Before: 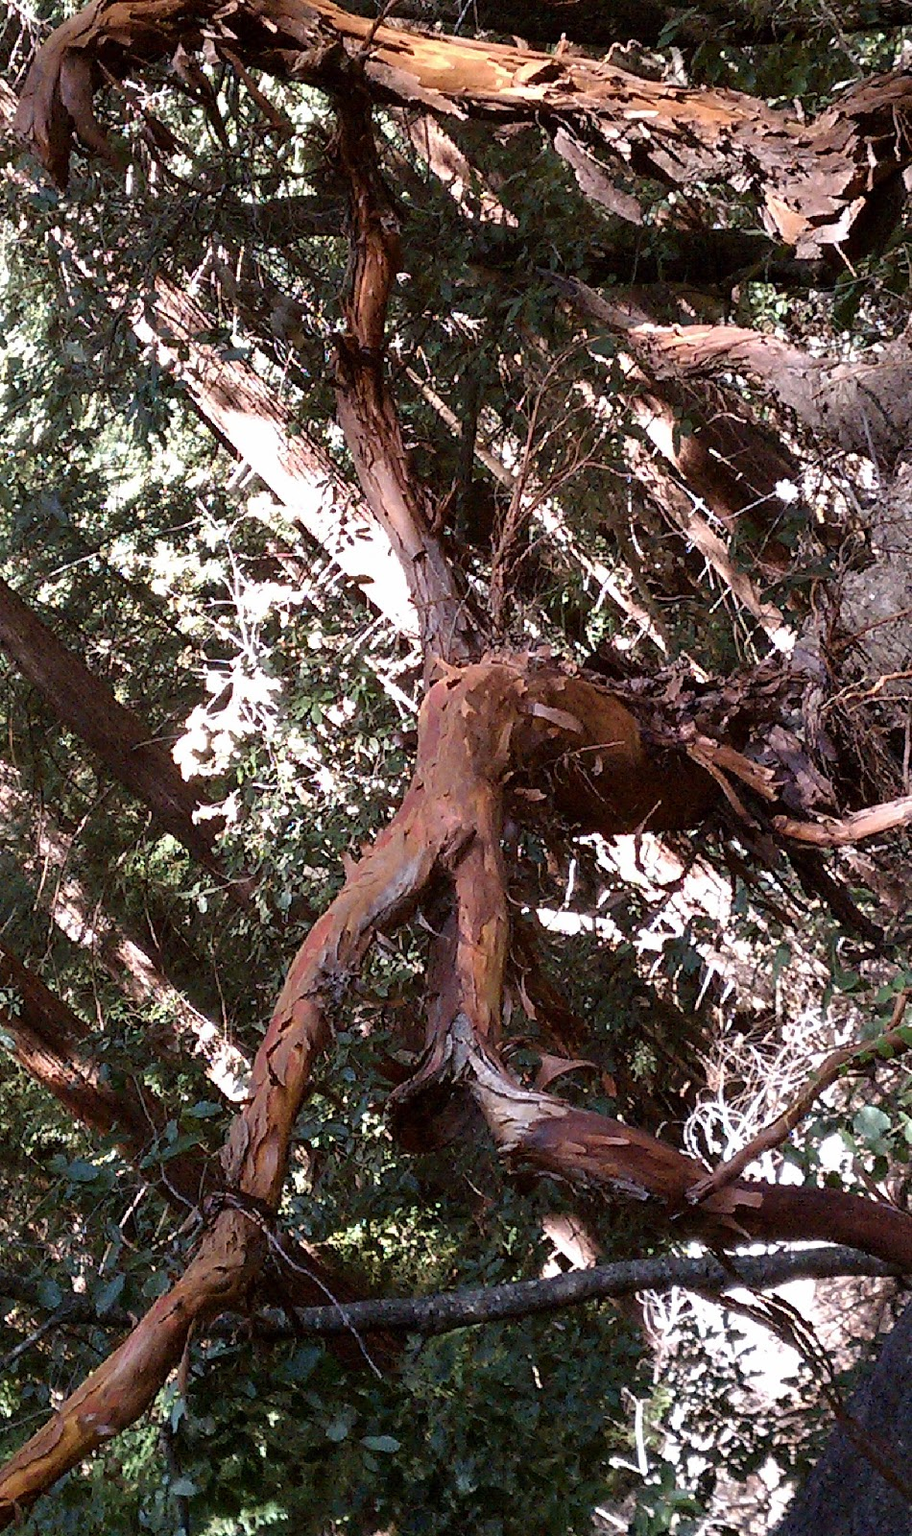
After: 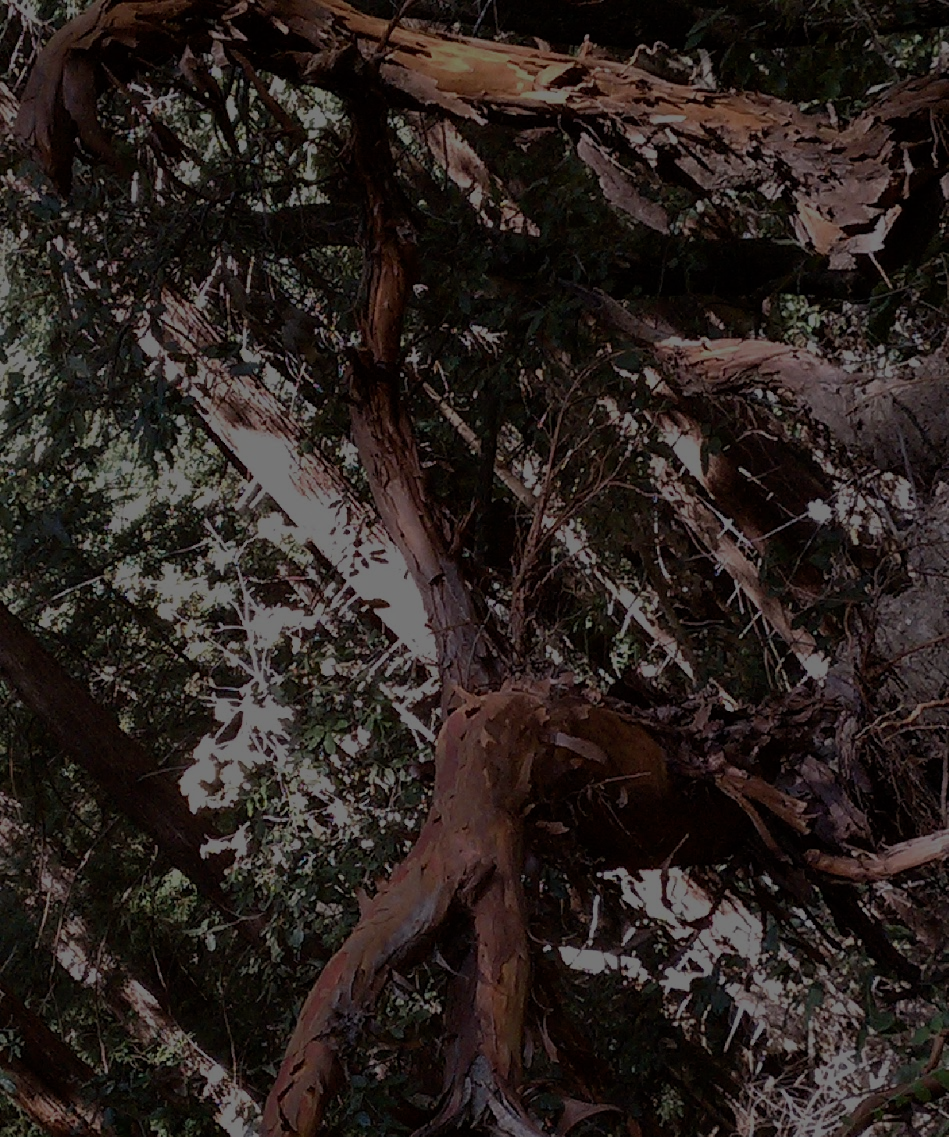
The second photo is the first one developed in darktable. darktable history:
exposure: exposure -2.44 EV, compensate highlight preservation false
crop: right 0%, bottom 28.905%
